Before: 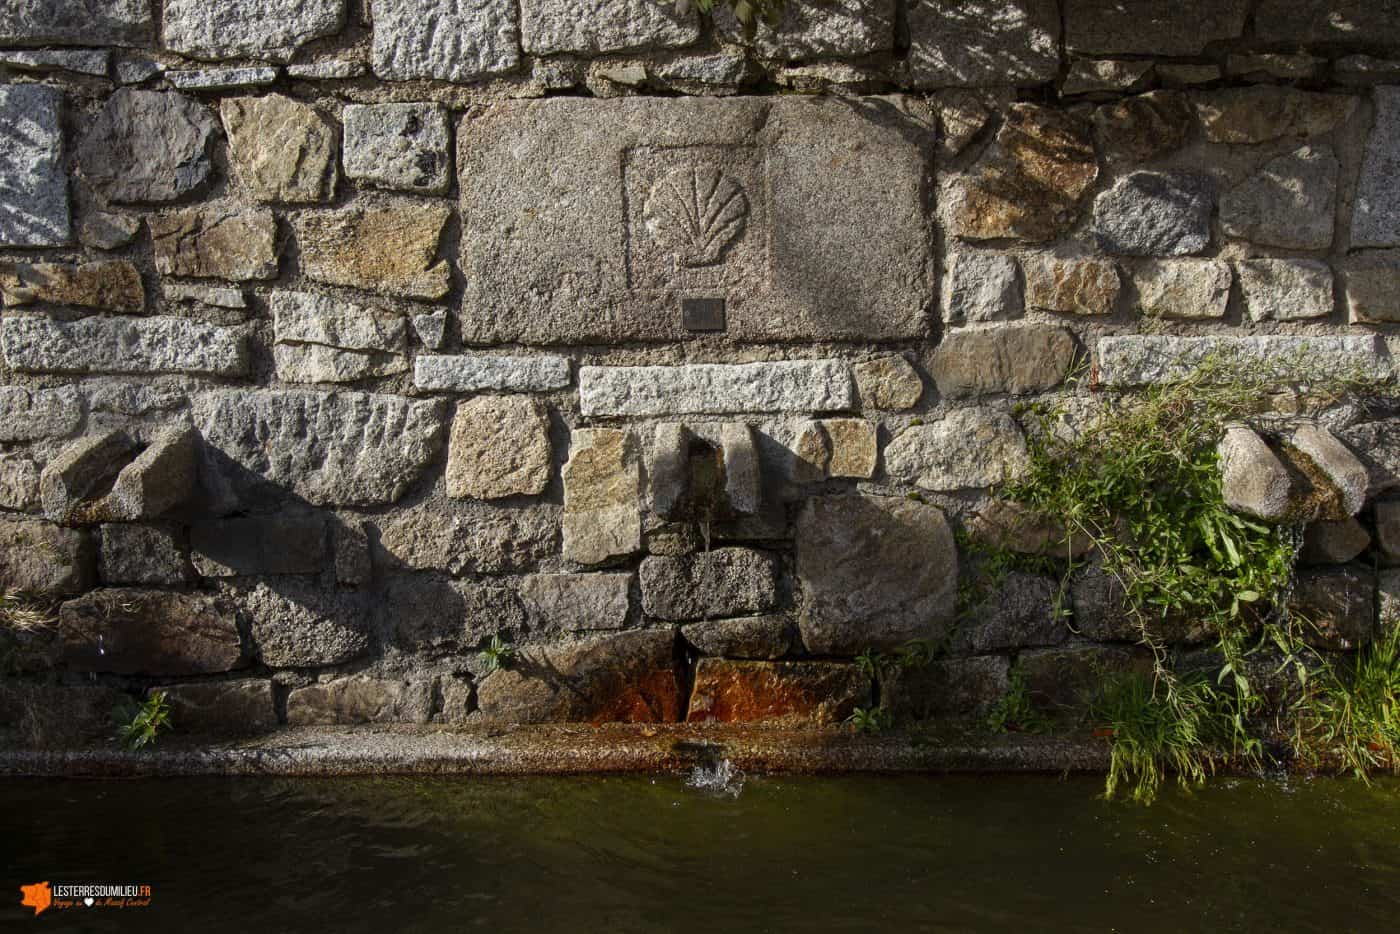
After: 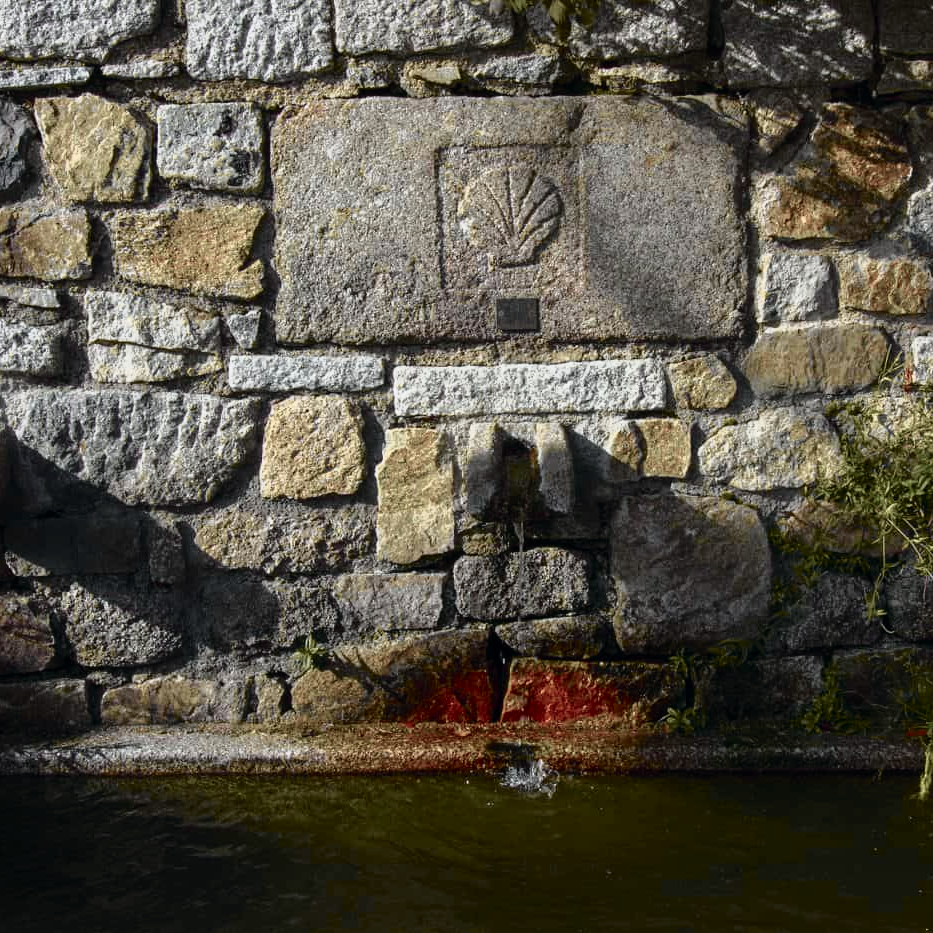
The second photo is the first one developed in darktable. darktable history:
crop and rotate: left 13.346%, right 20.005%
tone curve: curves: ch0 [(0, 0) (0.105, 0.068) (0.195, 0.162) (0.283, 0.283) (0.384, 0.404) (0.485, 0.531) (0.638, 0.681) (0.795, 0.879) (1, 0.977)]; ch1 [(0, 0) (0.161, 0.092) (0.35, 0.33) (0.379, 0.401) (0.456, 0.469) (0.504, 0.498) (0.53, 0.532) (0.58, 0.619) (0.635, 0.671) (1, 1)]; ch2 [(0, 0) (0.371, 0.362) (0.437, 0.437) (0.483, 0.484) (0.53, 0.515) (0.56, 0.58) (0.622, 0.606) (1, 1)], color space Lab, independent channels, preserve colors none
